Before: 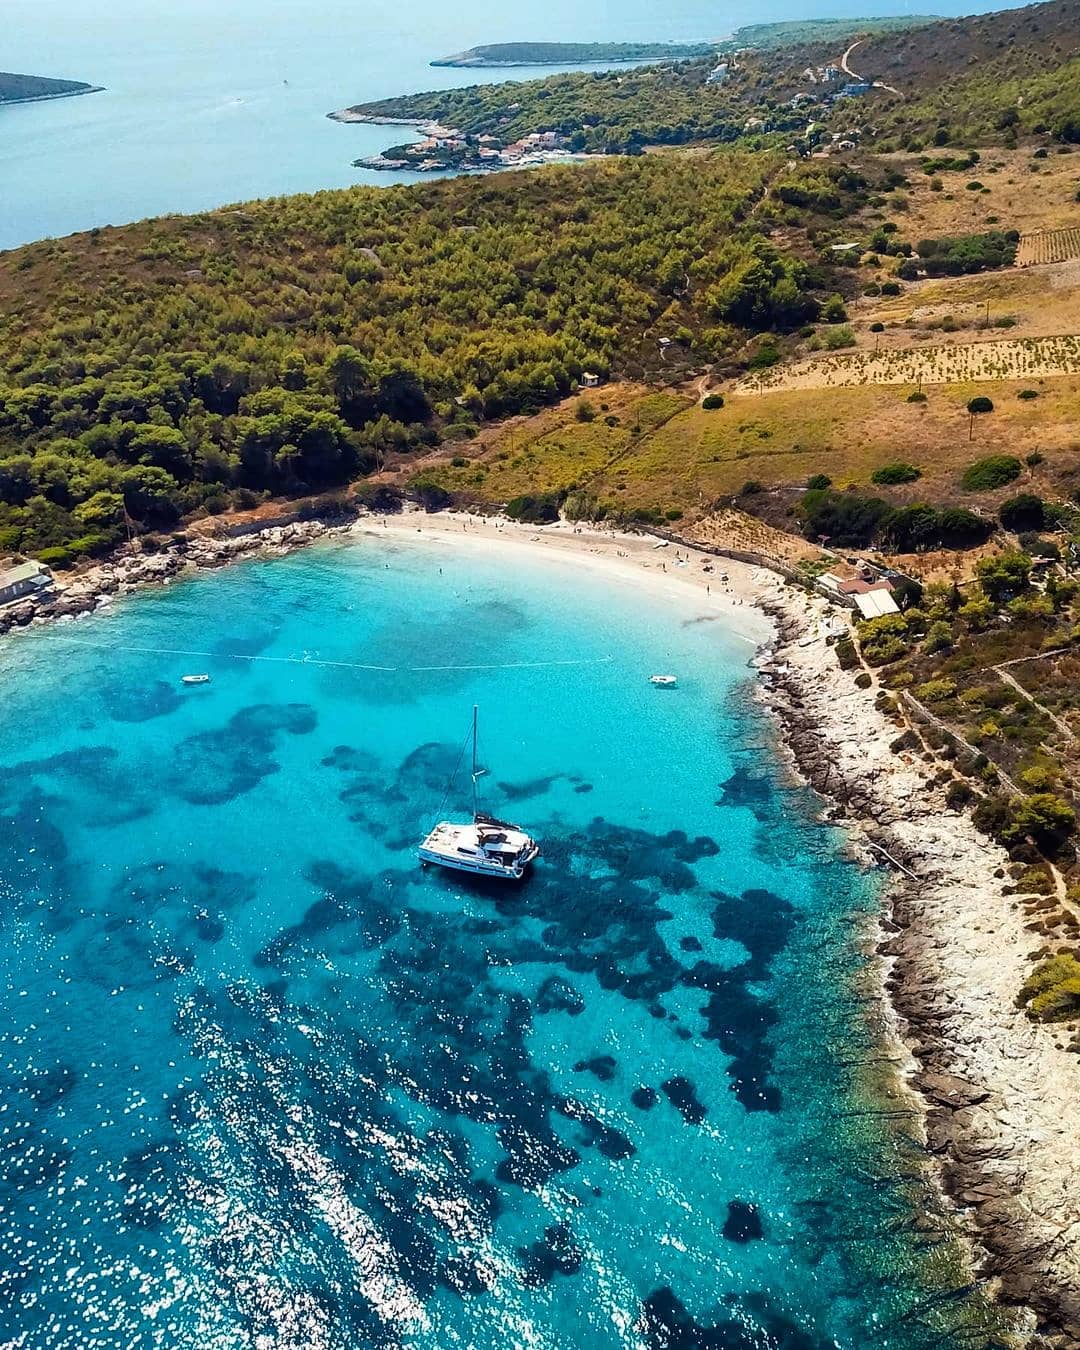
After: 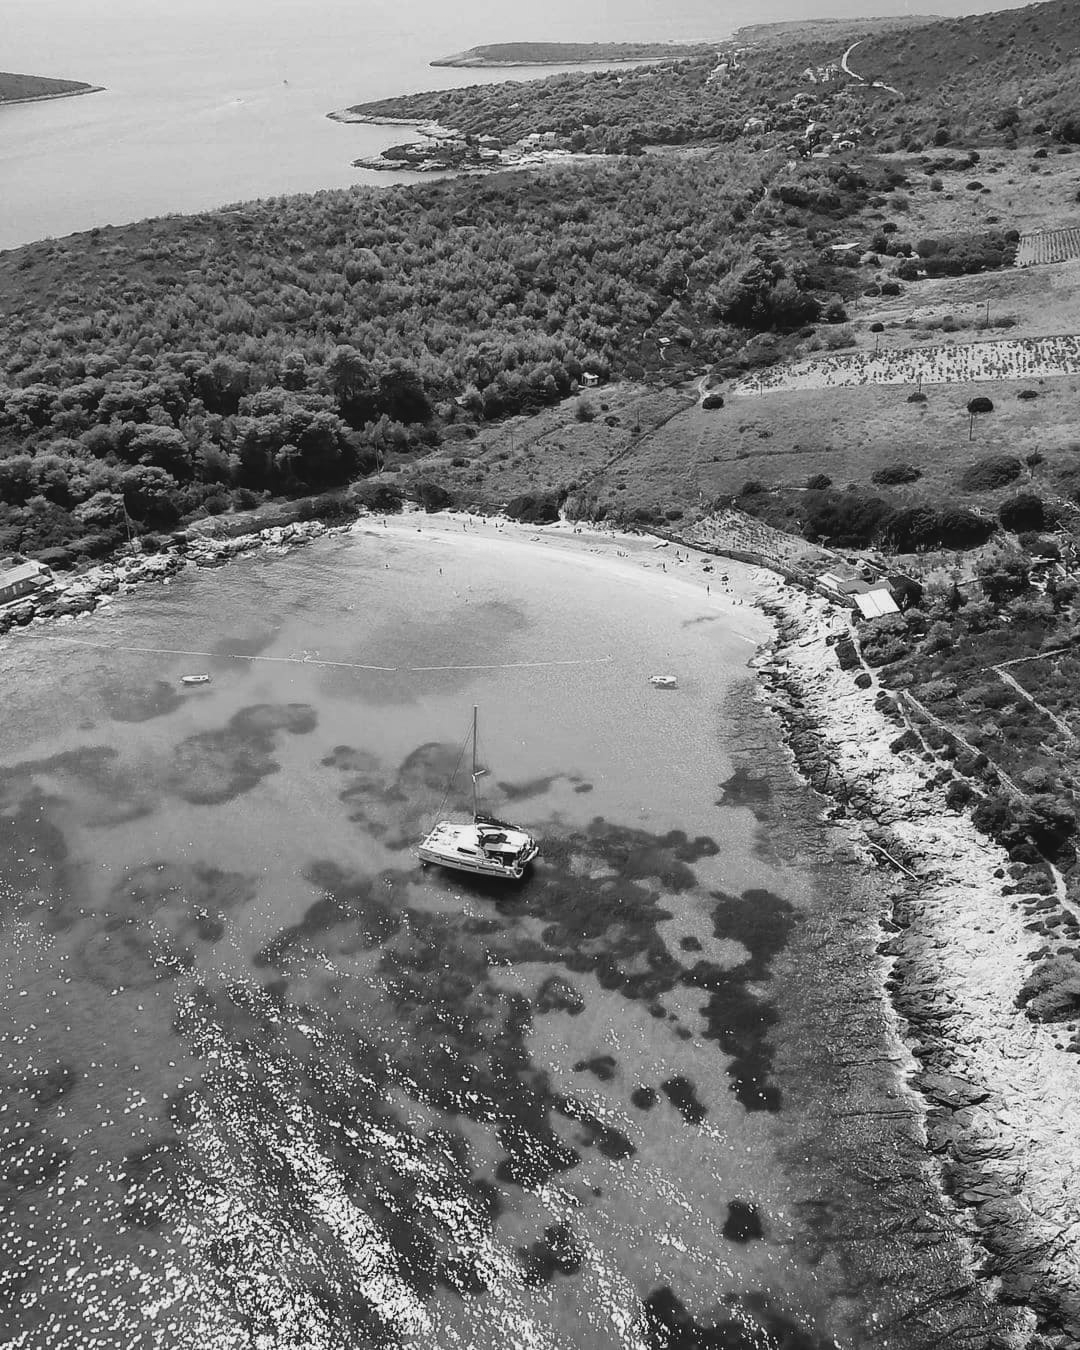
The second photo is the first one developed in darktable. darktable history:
contrast brightness saturation: contrast -0.11
monochrome: on, module defaults
